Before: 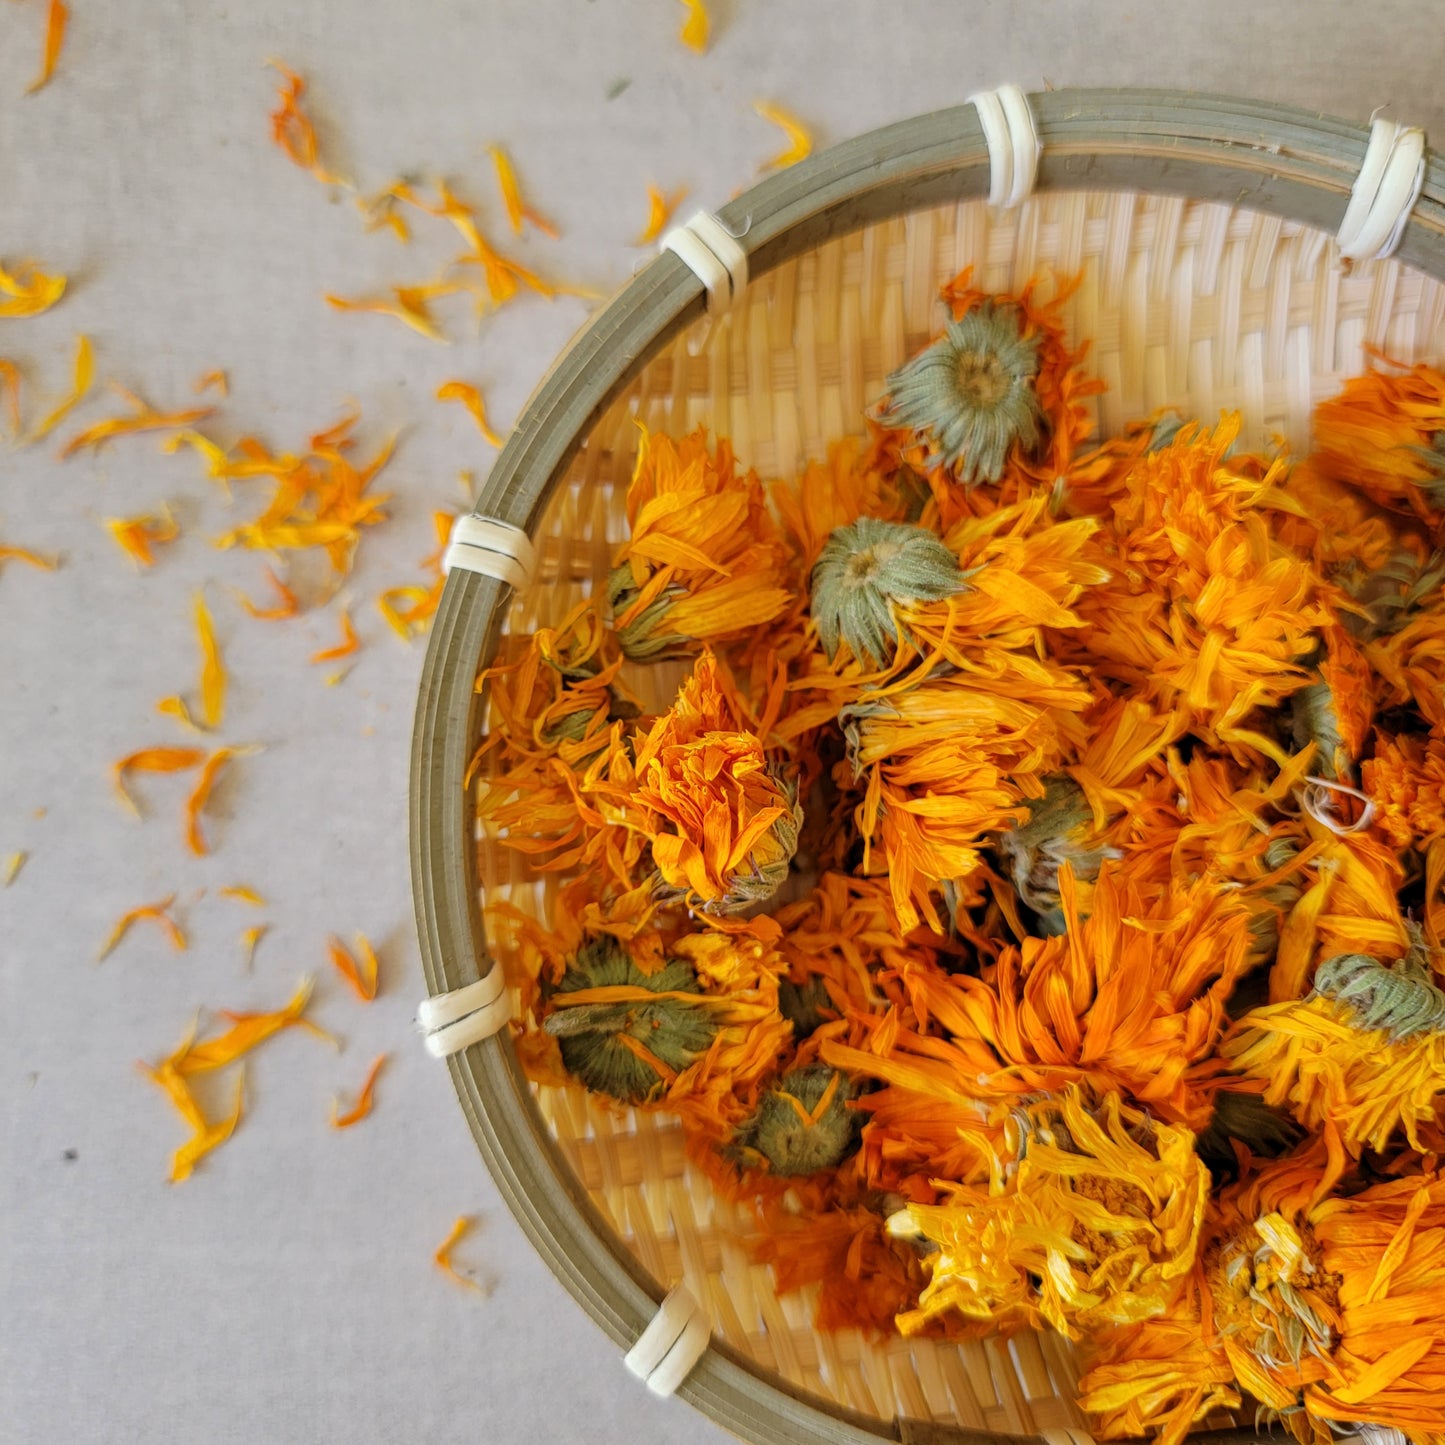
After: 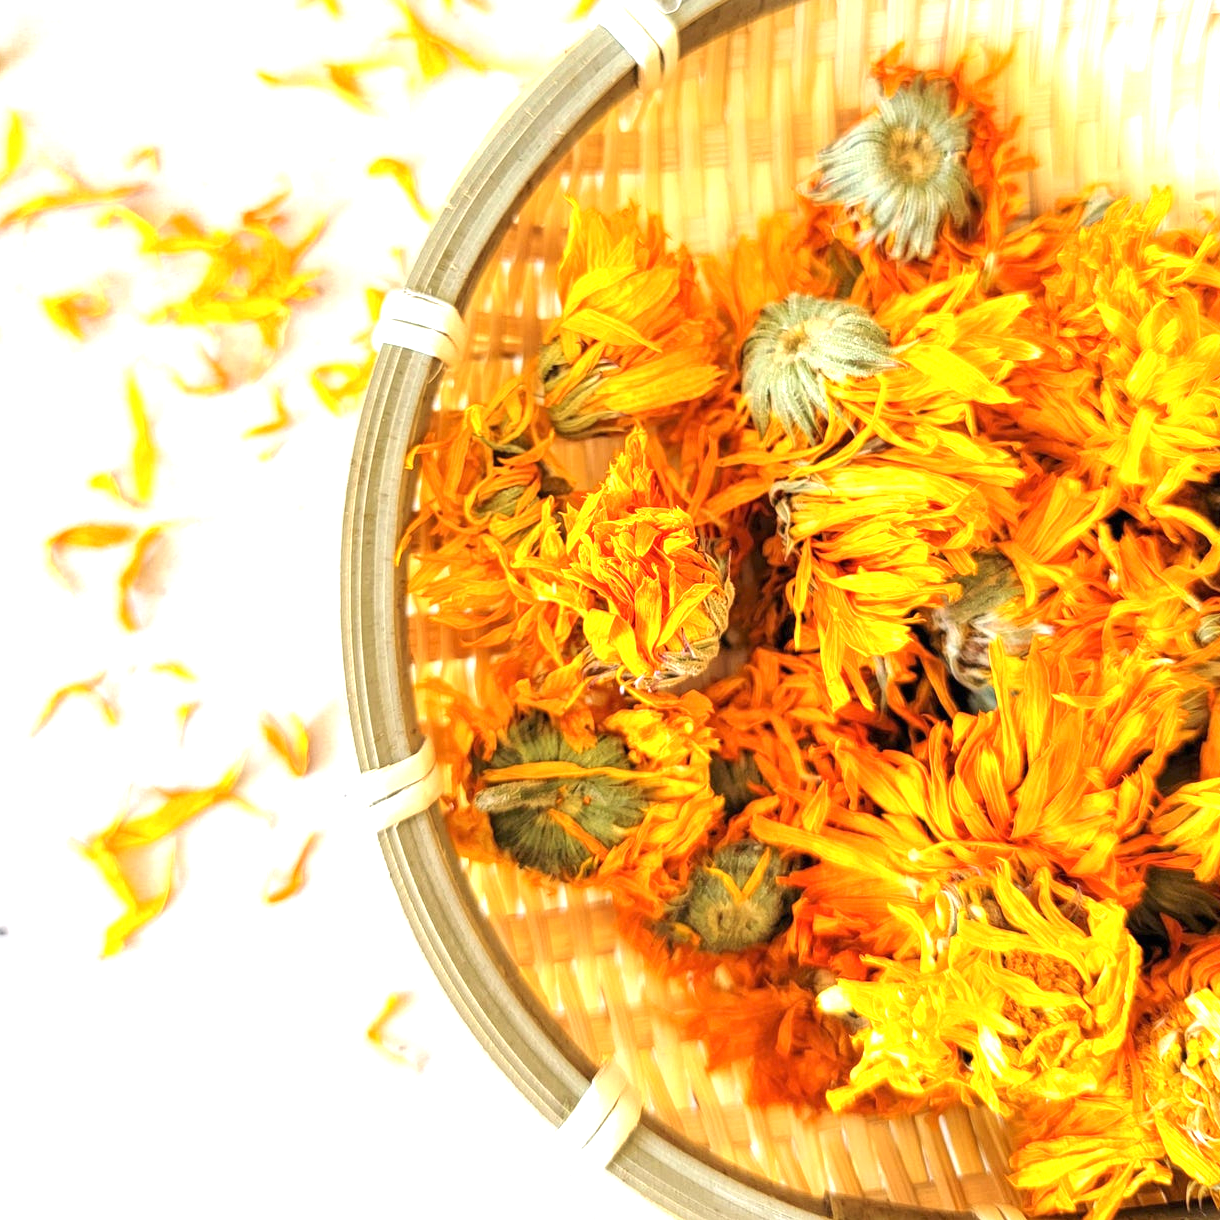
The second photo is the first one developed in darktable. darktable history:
crop and rotate: left 4.842%, top 15.51%, right 10.668%
exposure: black level correction 0, exposure 1.5 EV, compensate exposure bias true, compensate highlight preservation false
local contrast: mode bilateral grid, contrast 15, coarseness 36, detail 105%, midtone range 0.2
